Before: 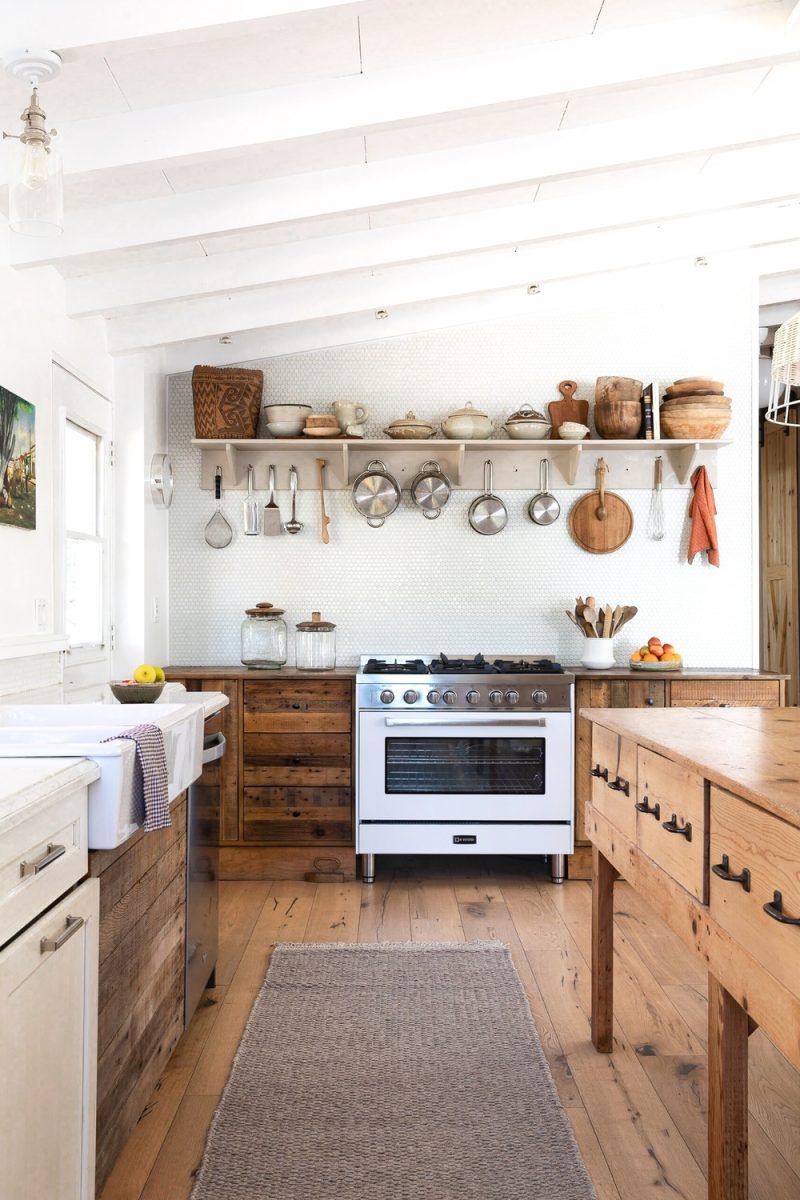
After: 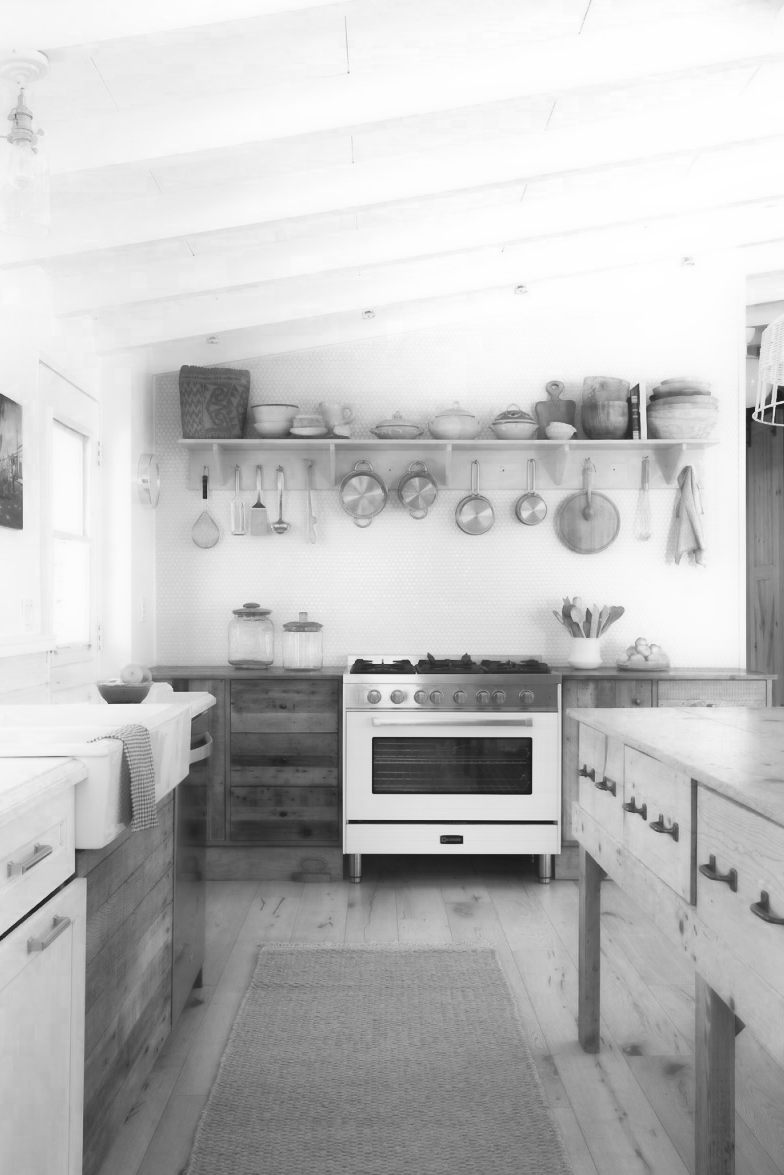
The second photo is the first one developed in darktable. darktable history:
color zones: curves: ch0 [(0.004, 0.588) (0.116, 0.636) (0.259, 0.476) (0.423, 0.464) (0.75, 0.5)]; ch1 [(0, 0) (0.143, 0) (0.286, 0) (0.429, 0) (0.571, 0) (0.714, 0) (0.857, 0)]
contrast equalizer: octaves 7, y [[0.5, 0.542, 0.583, 0.625, 0.667, 0.708], [0.5 ×6], [0.5 ×6], [0, 0.033, 0.067, 0.1, 0.133, 0.167], [0, 0.05, 0.1, 0.15, 0.2, 0.25]], mix -0.984
crop: left 1.687%, right 0.276%, bottom 2.039%
